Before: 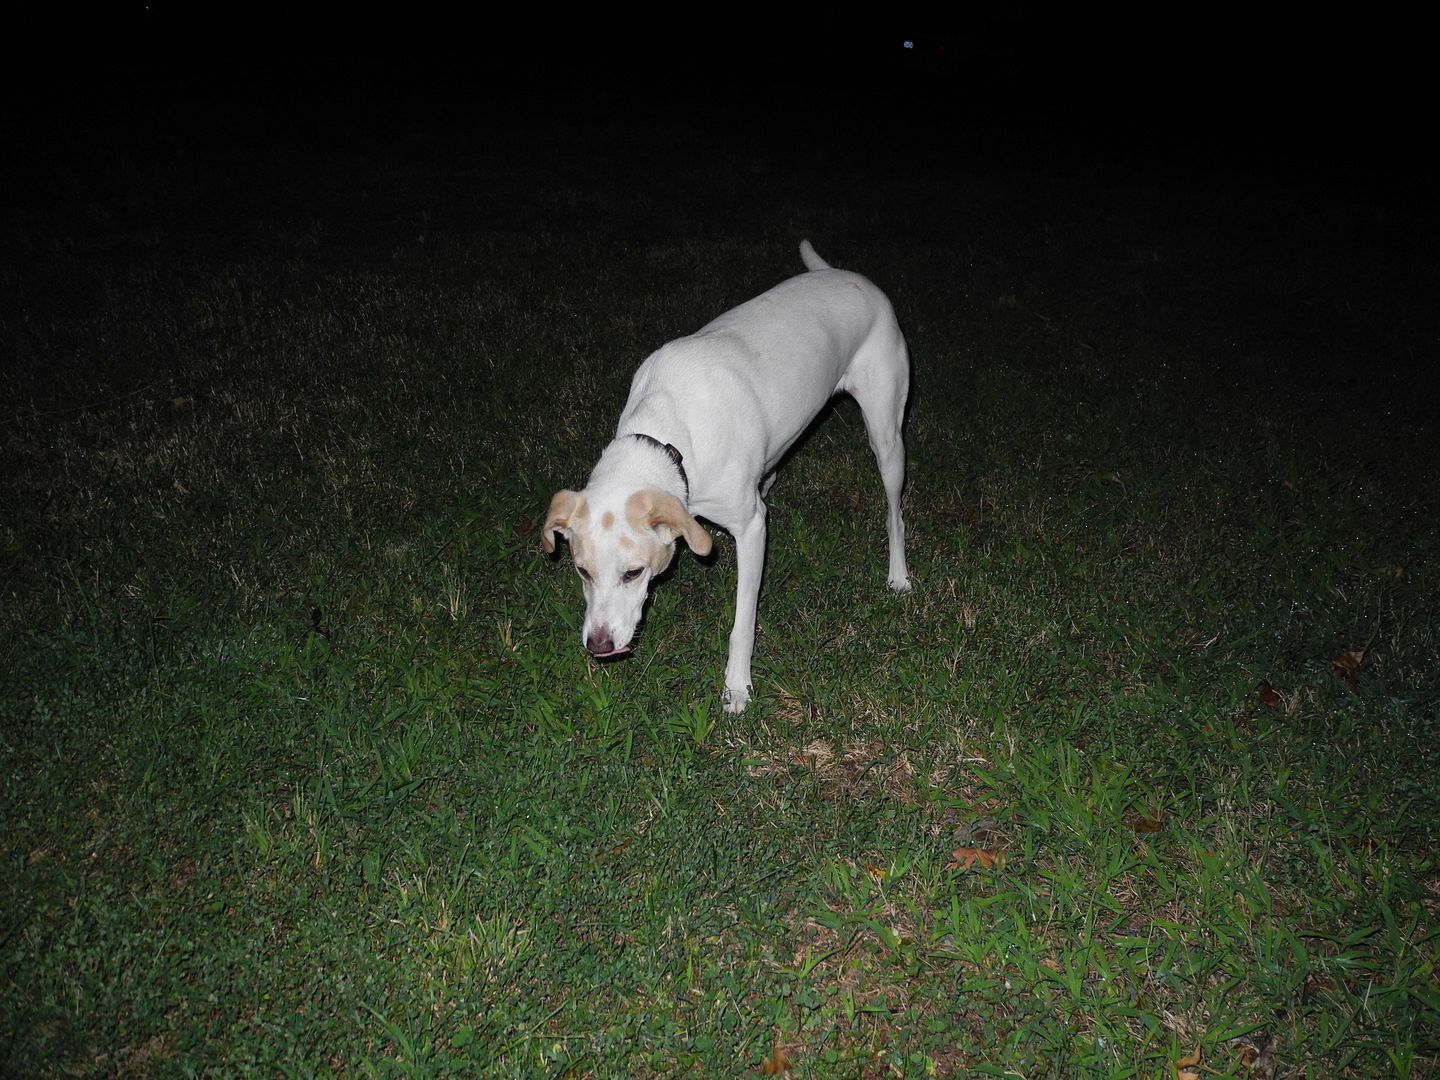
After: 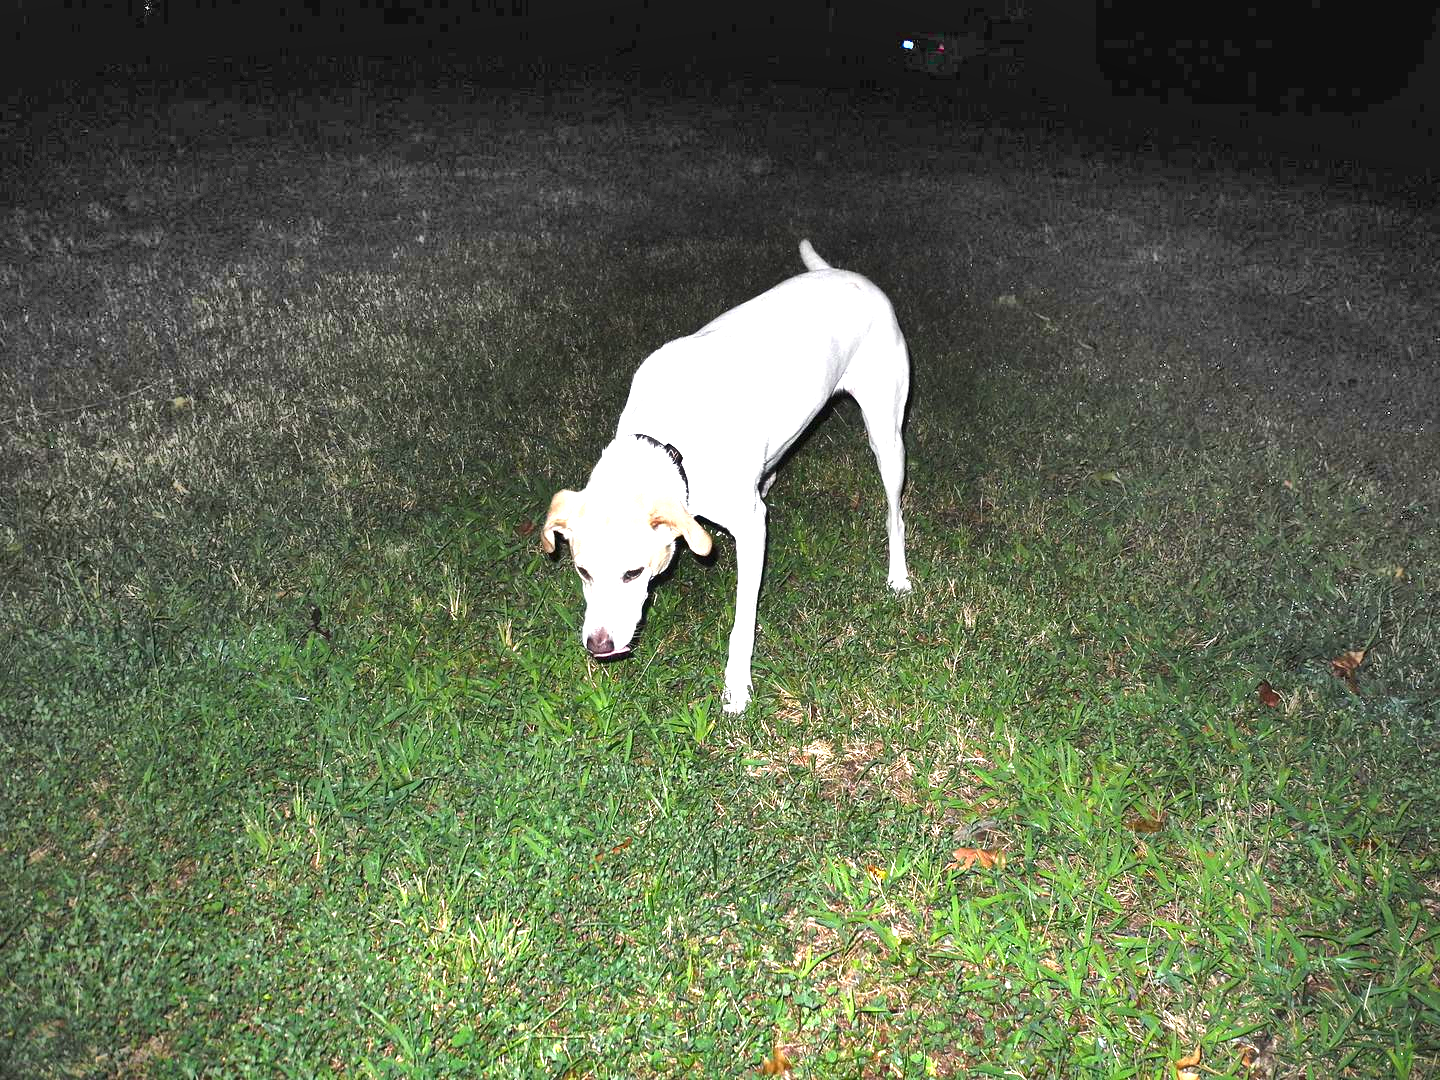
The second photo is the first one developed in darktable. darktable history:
exposure: black level correction 0, exposure 2.138 EV, compensate exposure bias true, compensate highlight preservation false
shadows and highlights: shadows 75, highlights -60.85, soften with gaussian
